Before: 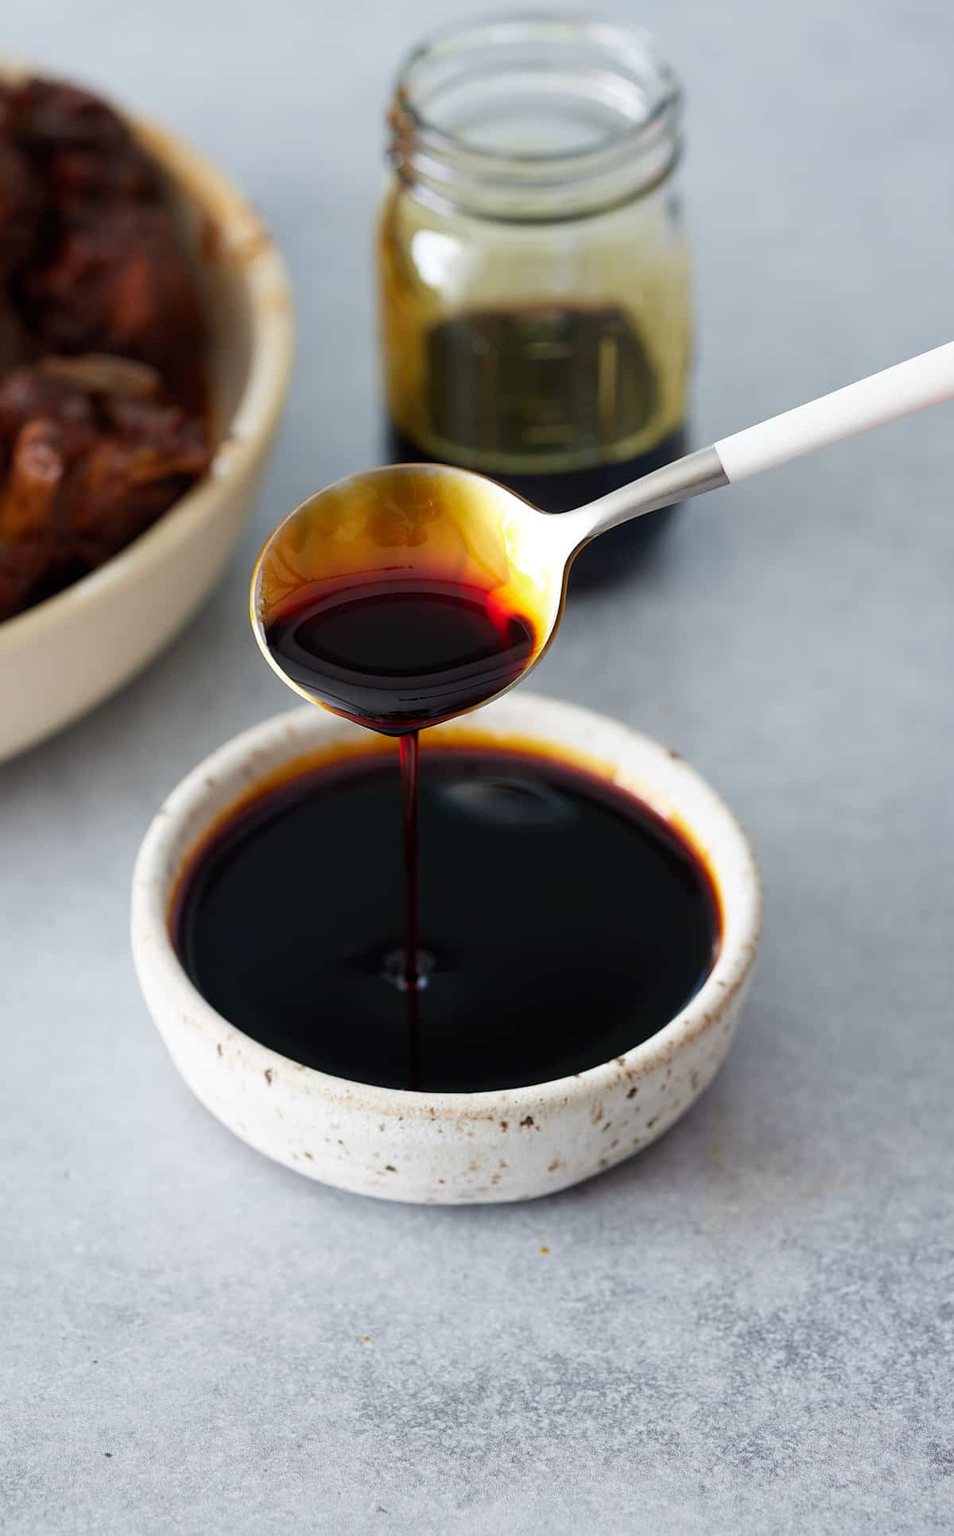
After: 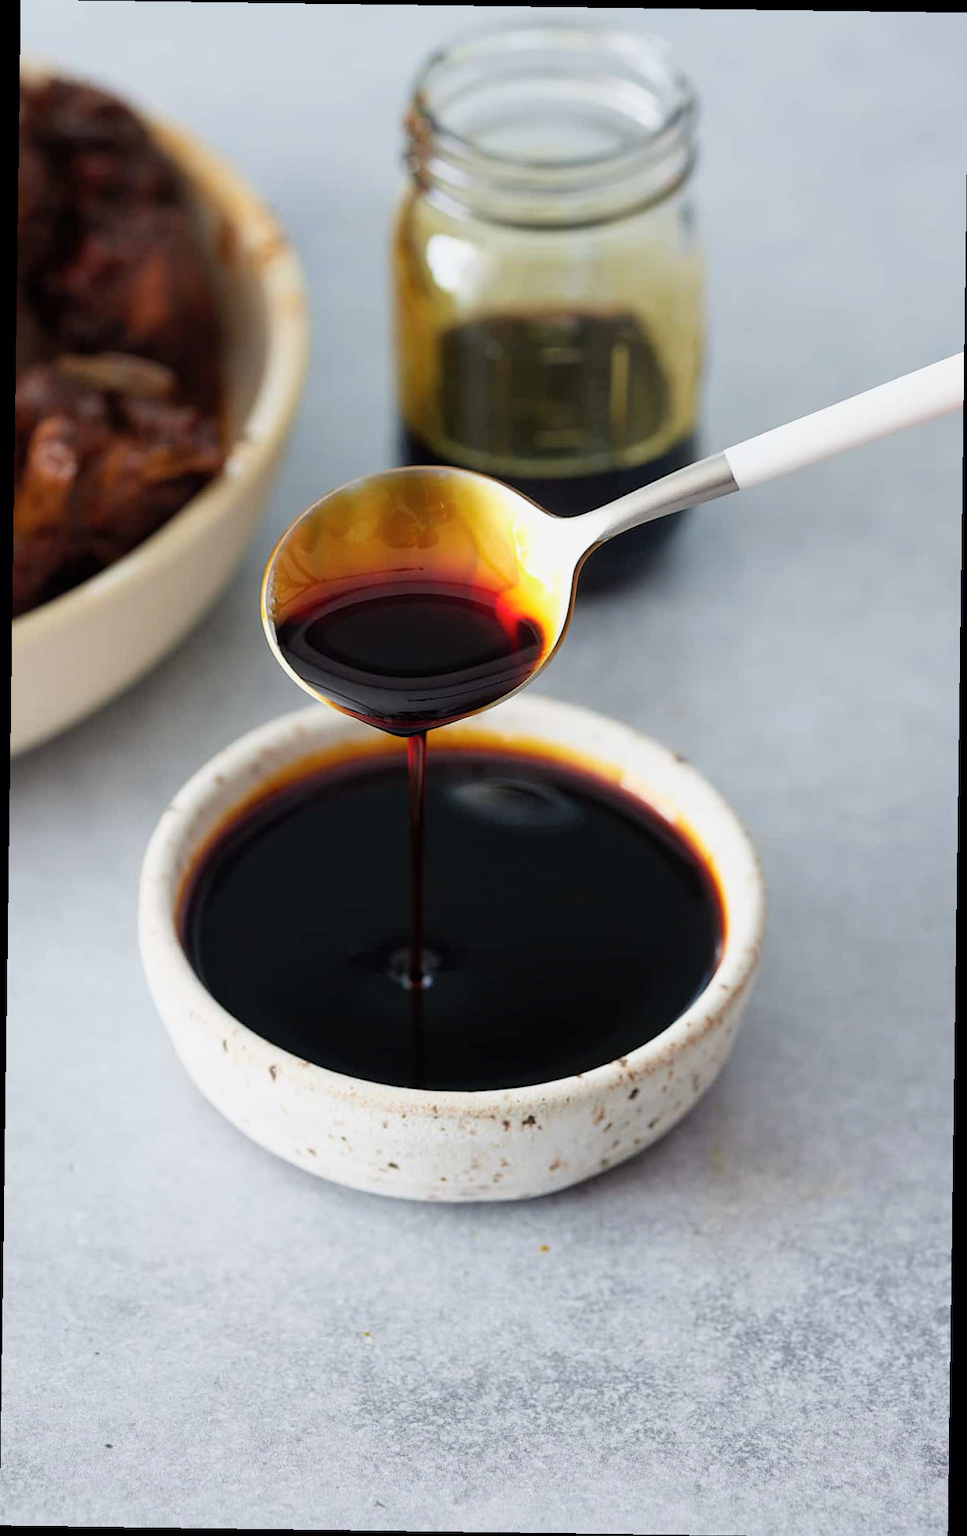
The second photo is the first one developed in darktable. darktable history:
contrast brightness saturation: contrast 0.05, brightness 0.06, saturation 0.01
crop: bottom 0.071%
rotate and perspective: rotation 0.8°, automatic cropping off
filmic rgb: black relative exposure -16 EV, white relative exposure 2.93 EV, hardness 10.04, color science v6 (2022)
